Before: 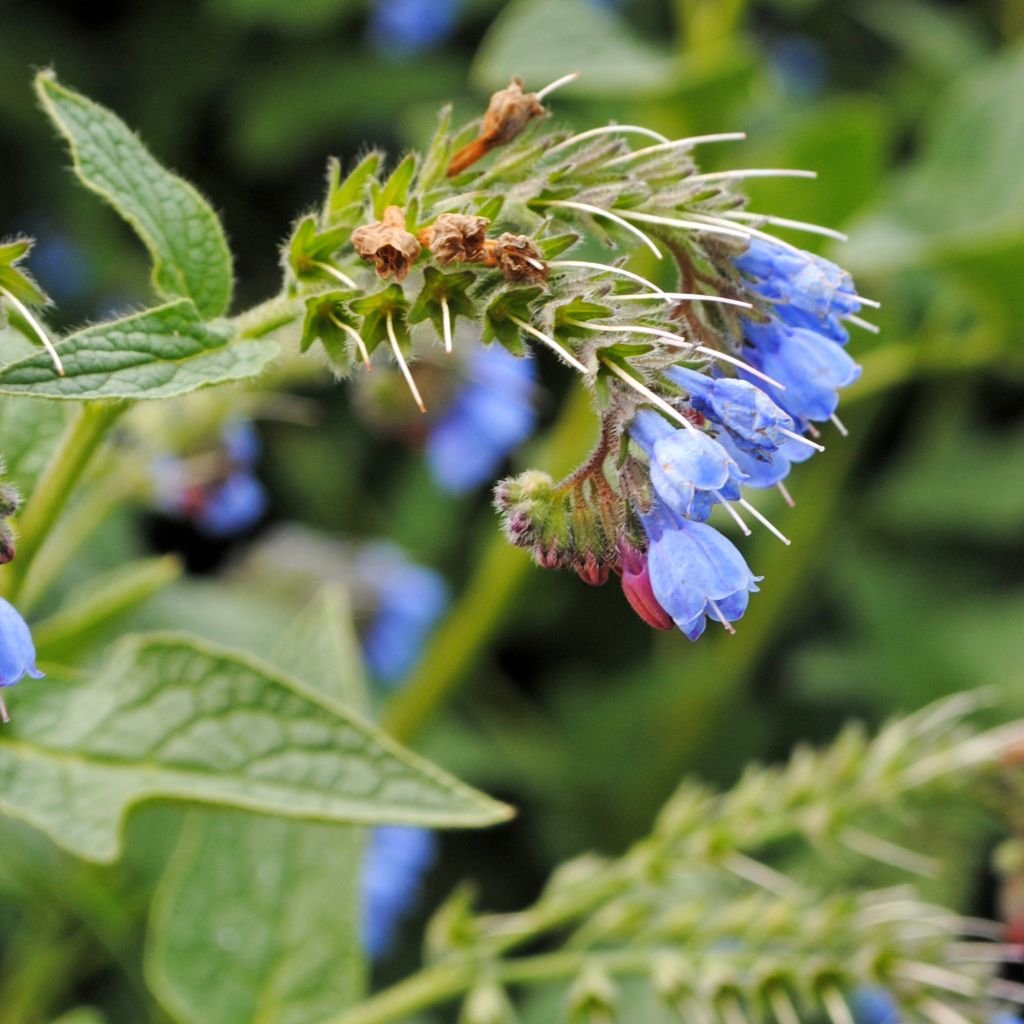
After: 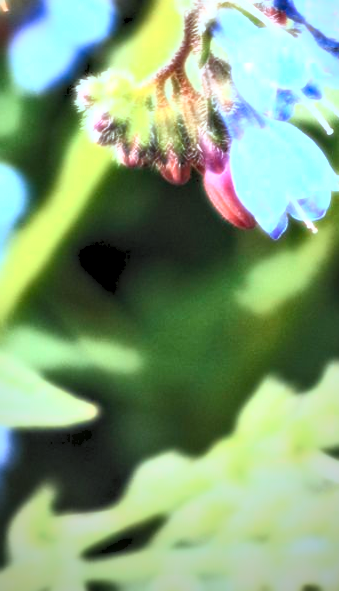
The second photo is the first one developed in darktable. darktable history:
vignetting: fall-off start 72.14%, fall-off radius 108.07%, brightness -0.713, saturation -0.488, center (-0.054, -0.359), width/height ratio 0.729
exposure: exposure -0.293 EV, compensate highlight preservation false
crop: left 40.878%, top 39.176%, right 25.993%, bottom 3.081%
bloom: size 0%, threshold 54.82%, strength 8.31%
color correction: highlights a* -12.64, highlights b* -18.1, saturation 0.7
contrast brightness saturation: contrast 1, brightness 1, saturation 1
local contrast: on, module defaults
contrast equalizer: y [[0.514, 0.573, 0.581, 0.508, 0.5, 0.5], [0.5 ×6], [0.5 ×6], [0 ×6], [0 ×6]]
